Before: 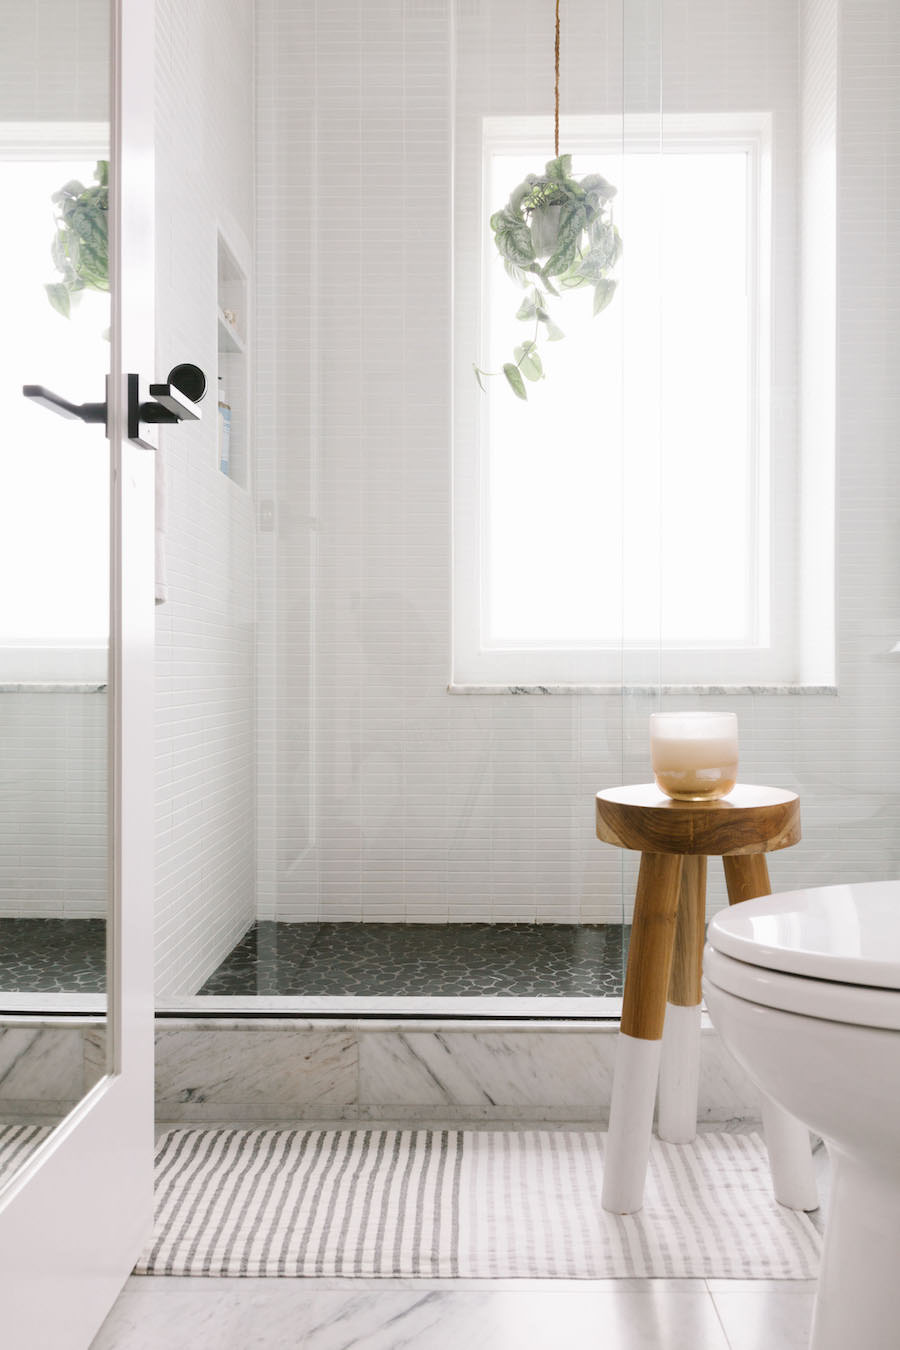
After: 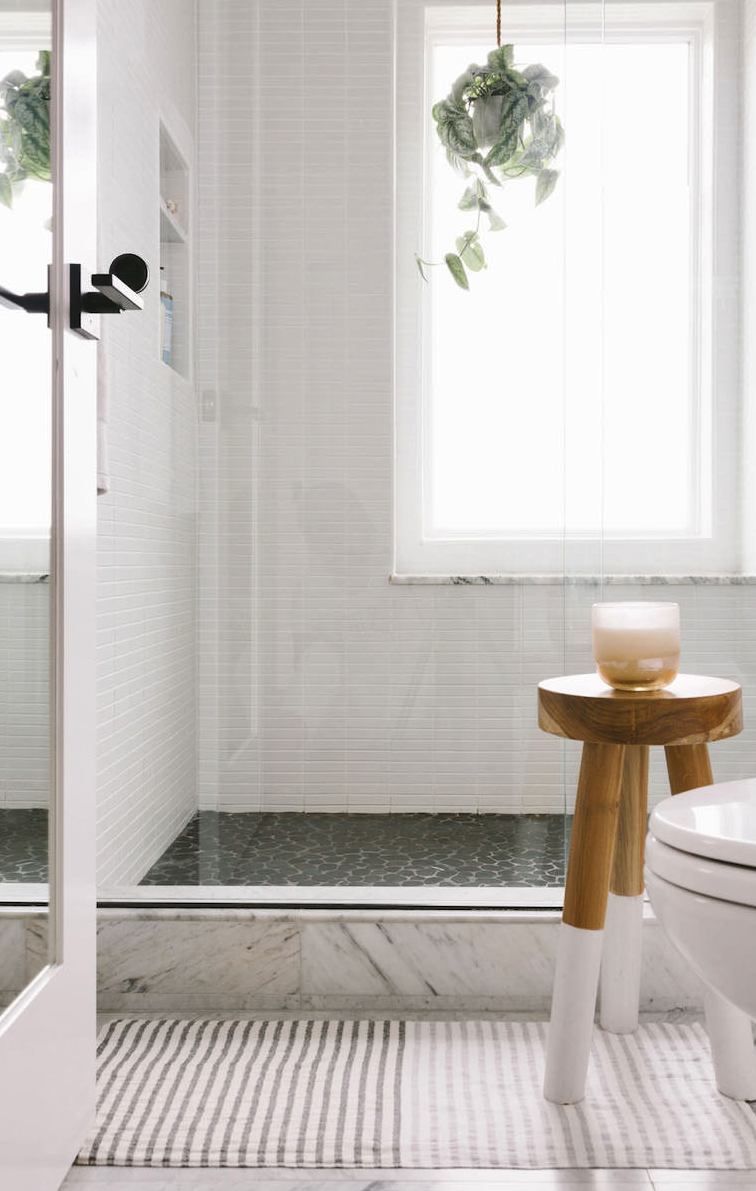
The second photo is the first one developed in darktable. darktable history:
shadows and highlights: soften with gaussian
crop: left 6.446%, top 8.188%, right 9.538%, bottom 3.548%
contrast brightness saturation: brightness 0.13
